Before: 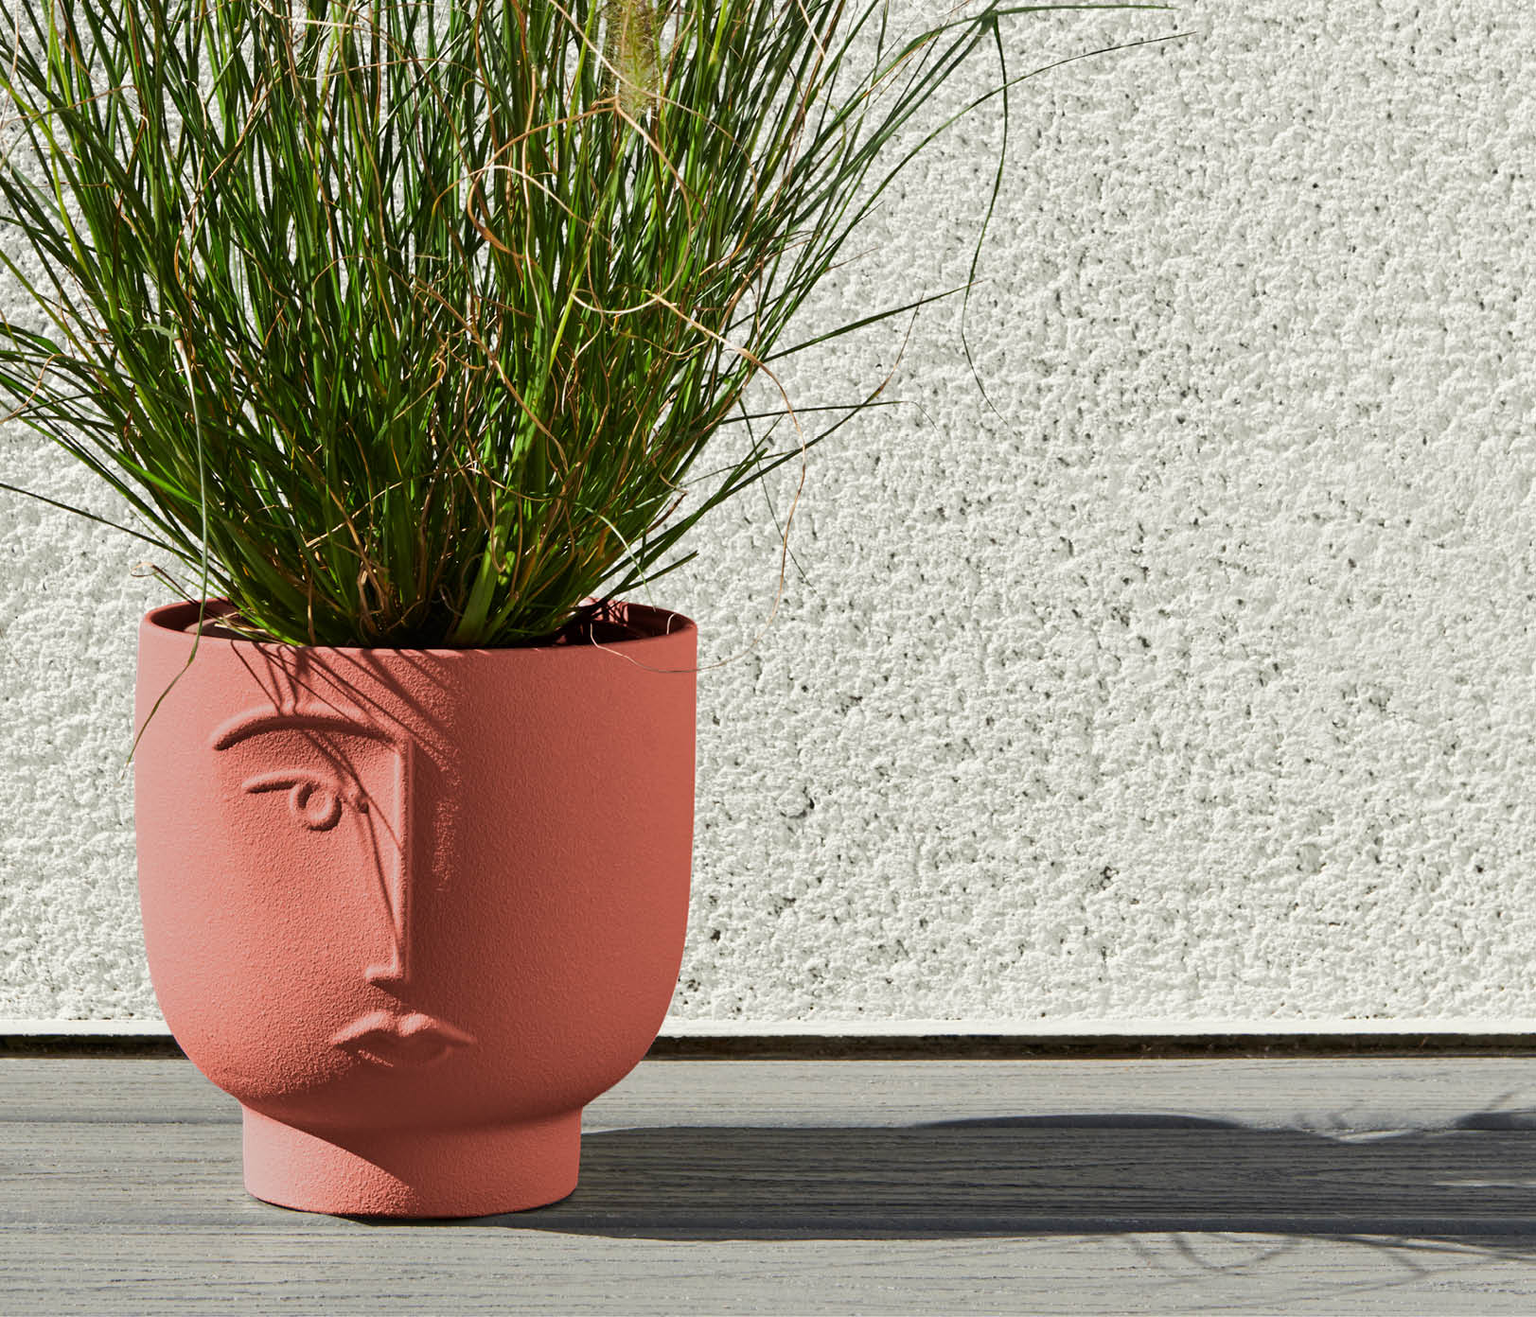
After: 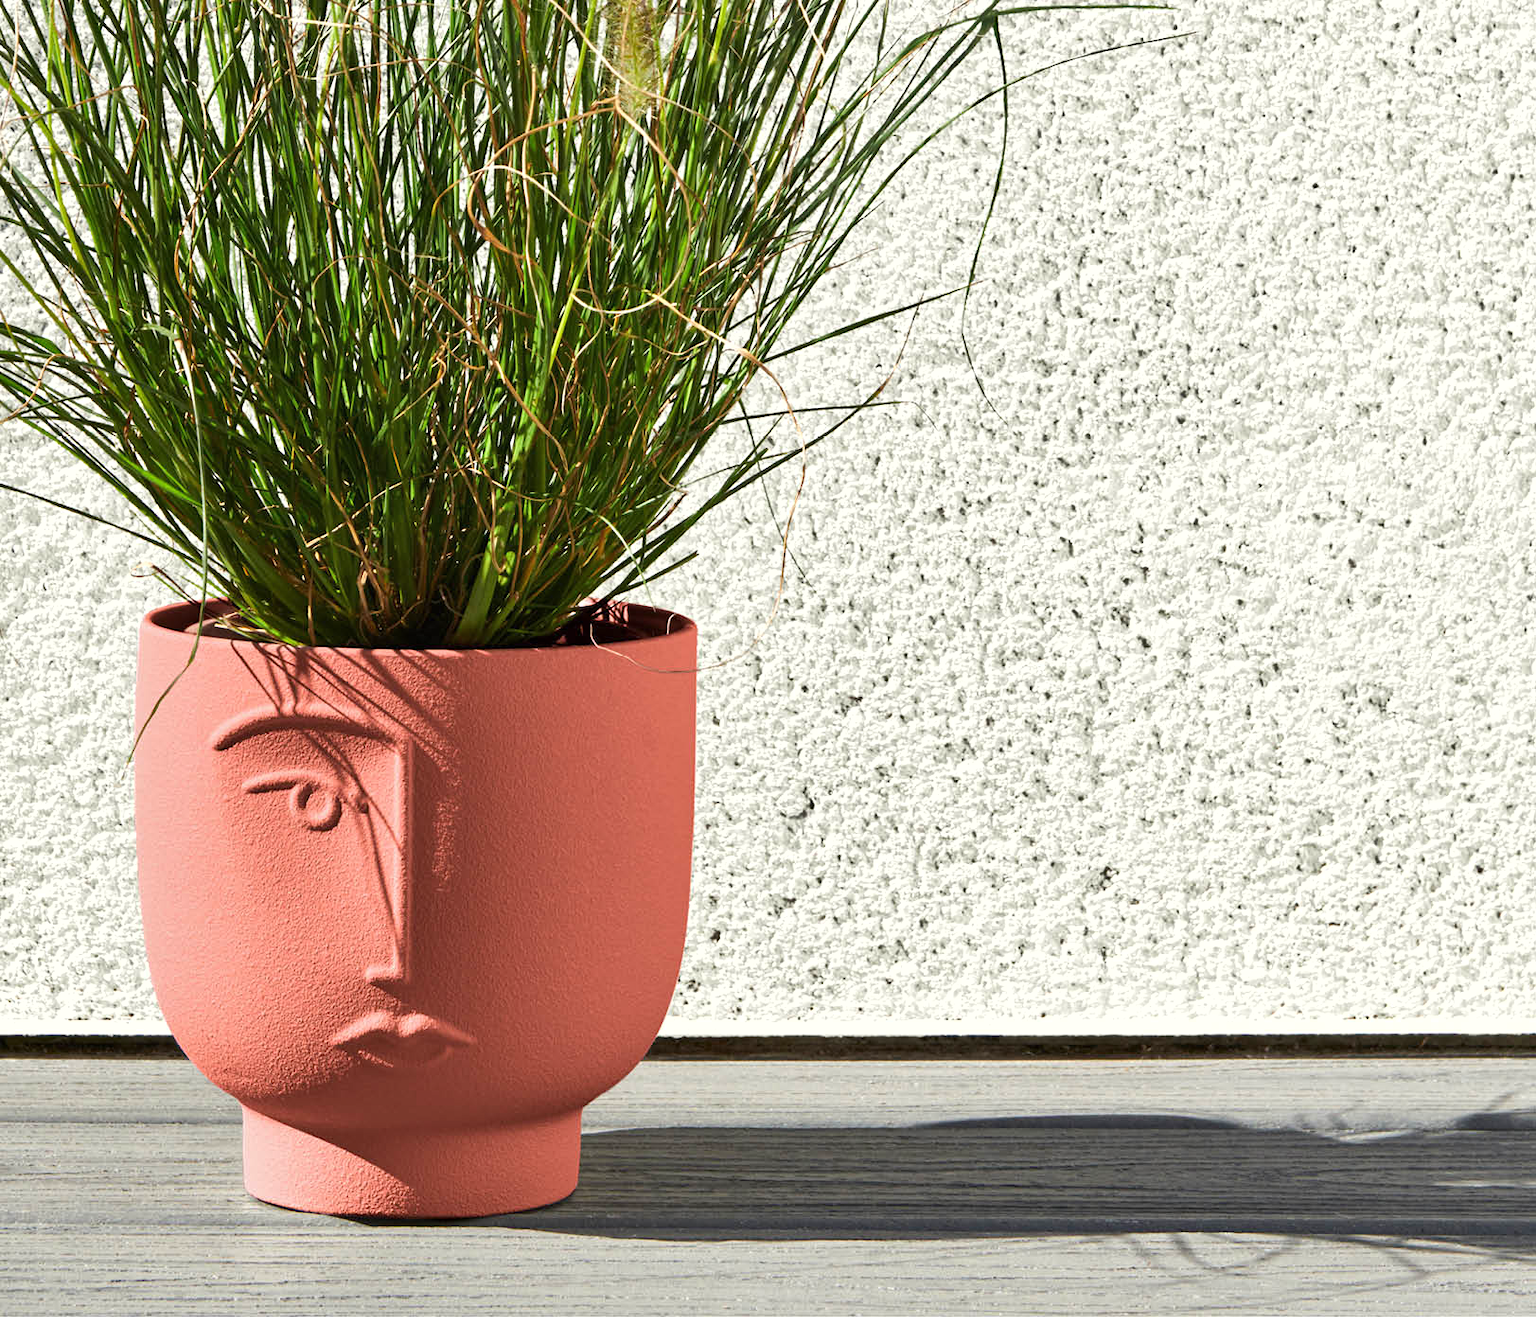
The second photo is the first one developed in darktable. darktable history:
exposure: black level correction 0, exposure 0.498 EV, compensate highlight preservation false
shadows and highlights: shadows 29.46, highlights -29.05, low approximation 0.01, soften with gaussian
